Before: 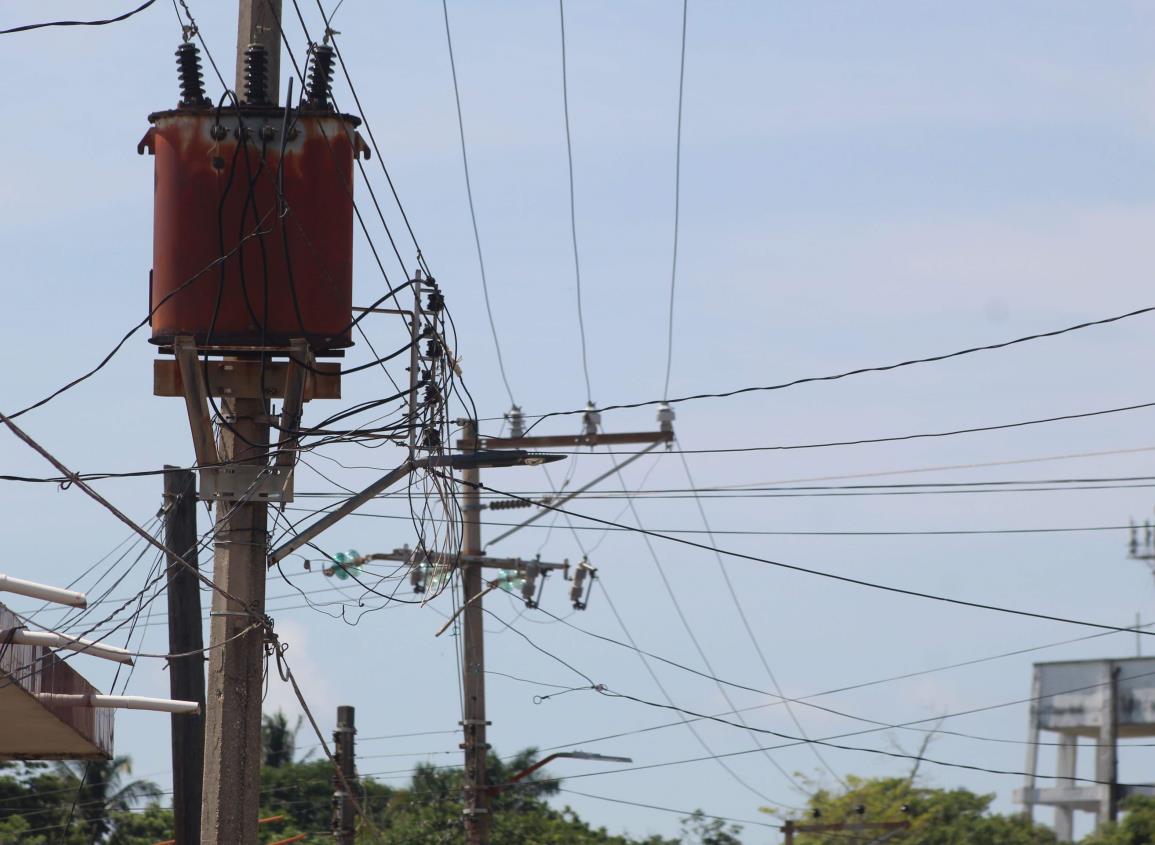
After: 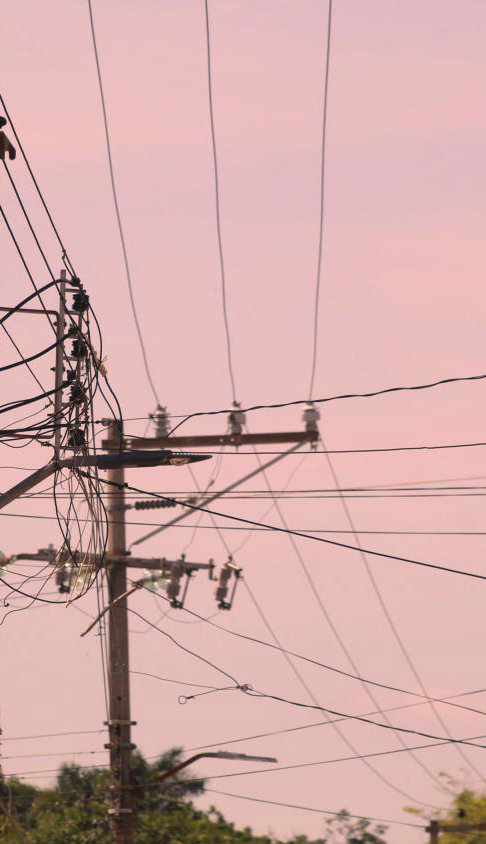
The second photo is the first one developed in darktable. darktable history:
color correction: highlights a* 22.17, highlights b* 22.34
crop: left 30.82%, right 27.091%
